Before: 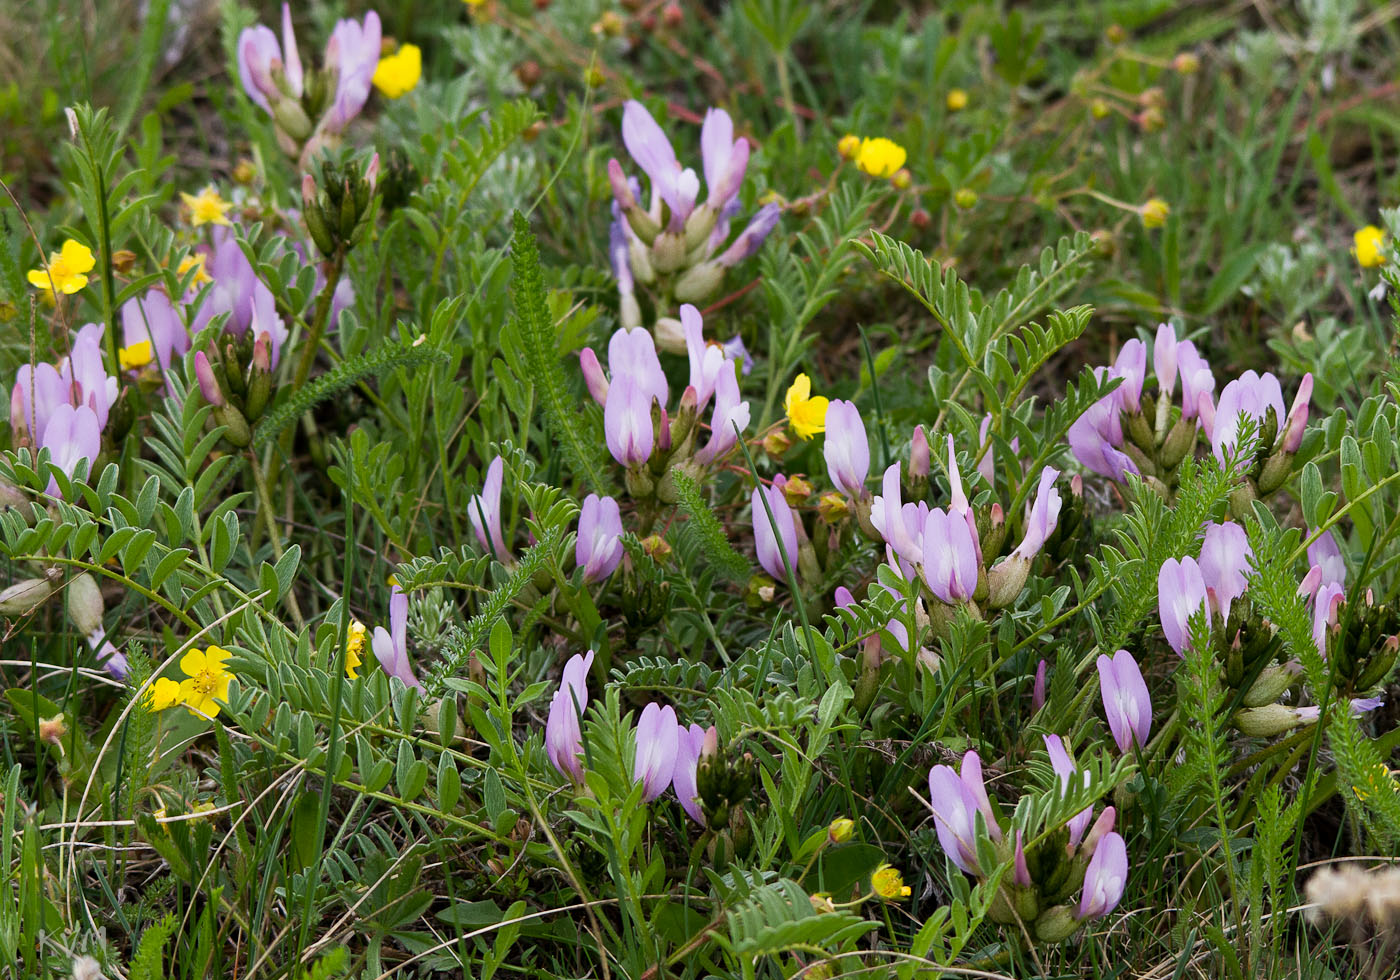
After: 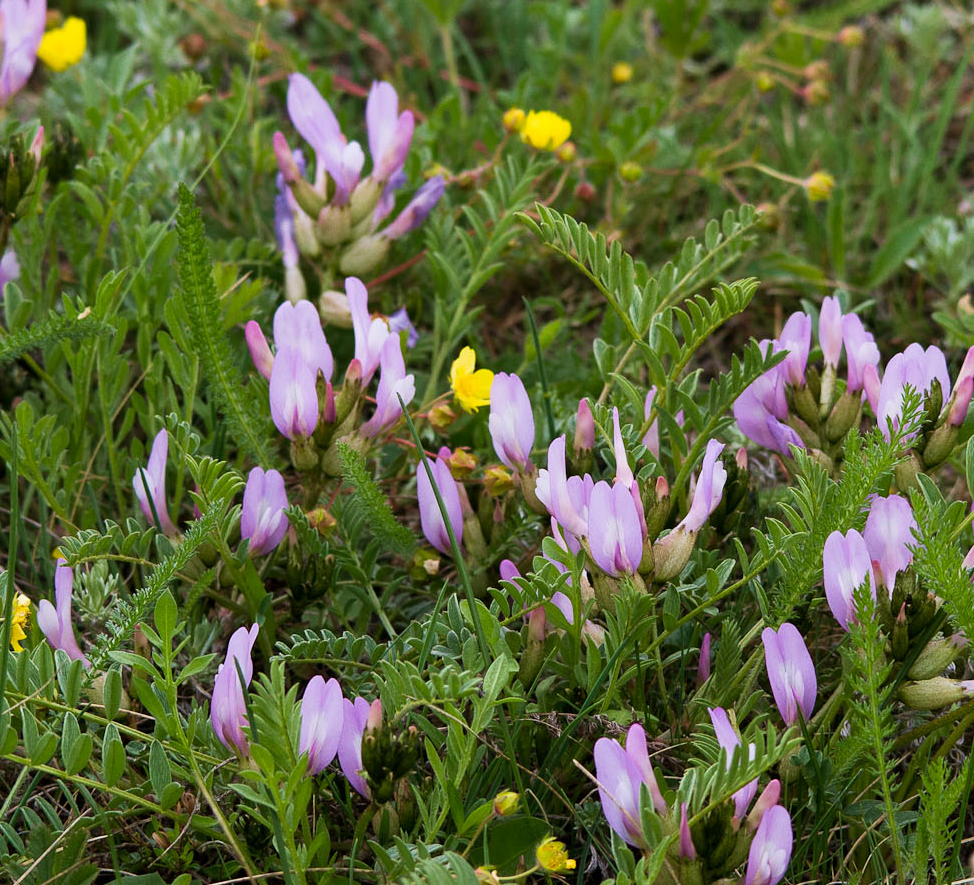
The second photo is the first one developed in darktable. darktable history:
crop and rotate: left 23.995%, top 2.95%, right 6.37%, bottom 6.73%
velvia: on, module defaults
